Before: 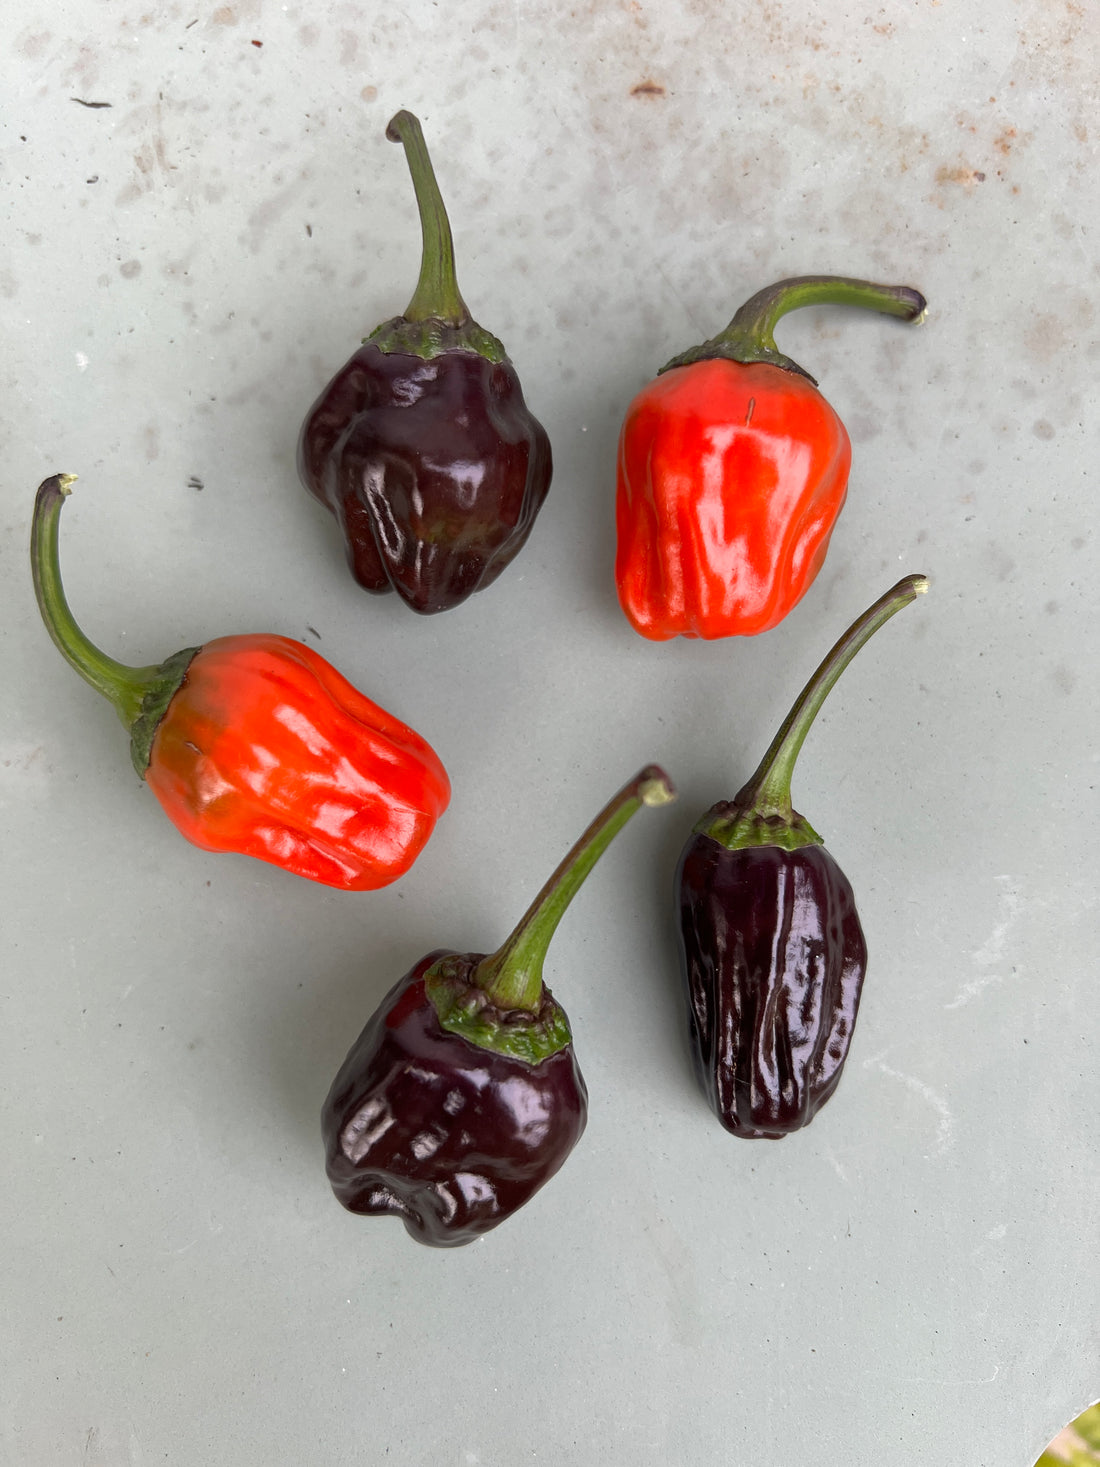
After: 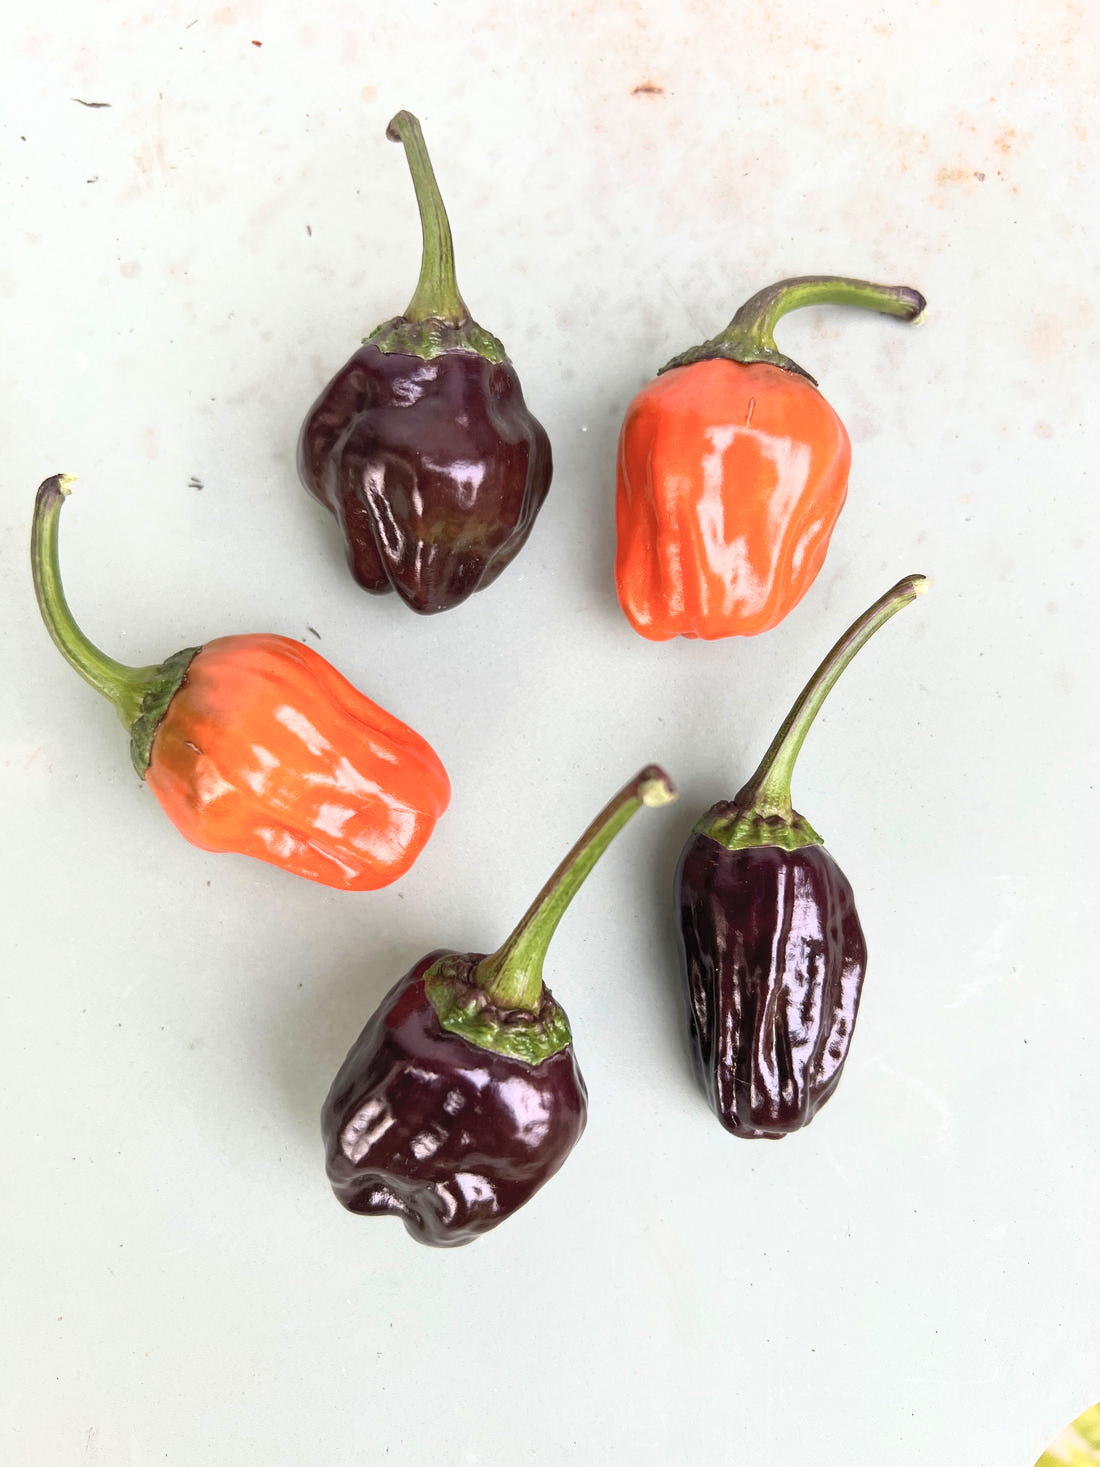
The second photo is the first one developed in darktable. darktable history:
velvia: on, module defaults
local contrast: highlights 100%, shadows 100%, detail 120%, midtone range 0.2
contrast brightness saturation: contrast 0.39, brightness 0.53
